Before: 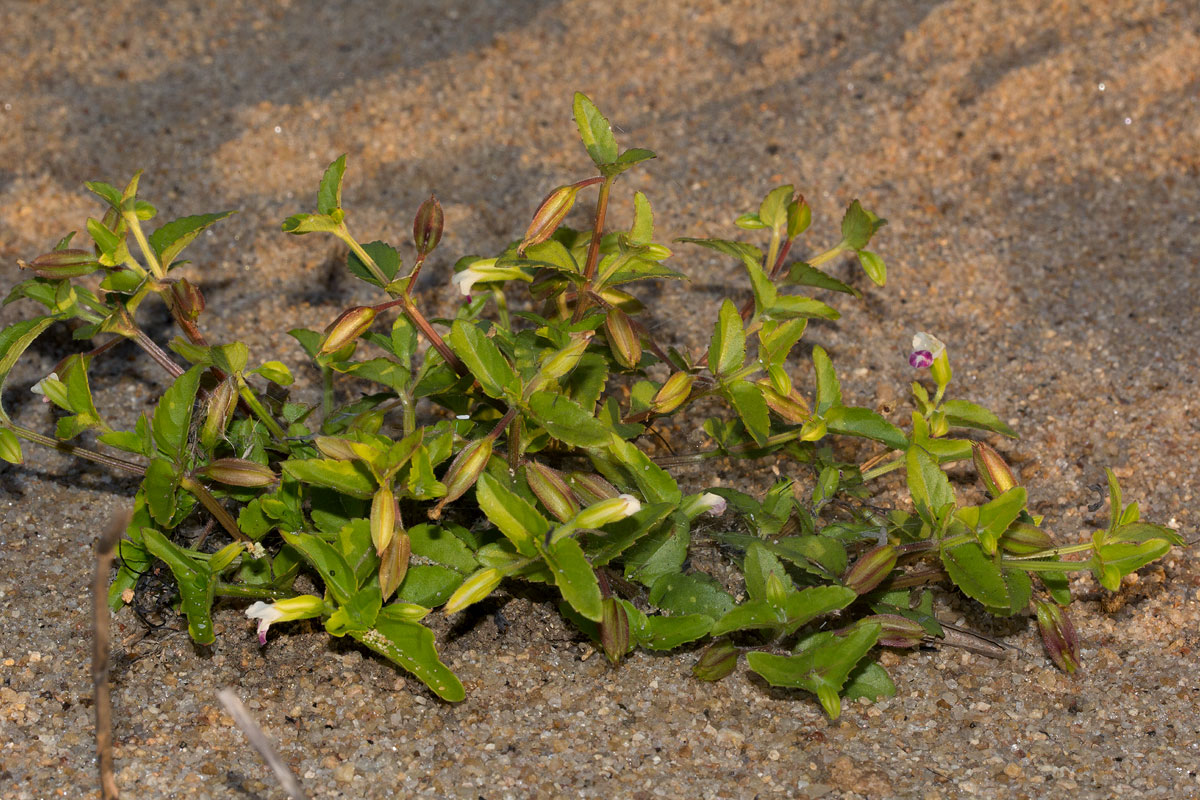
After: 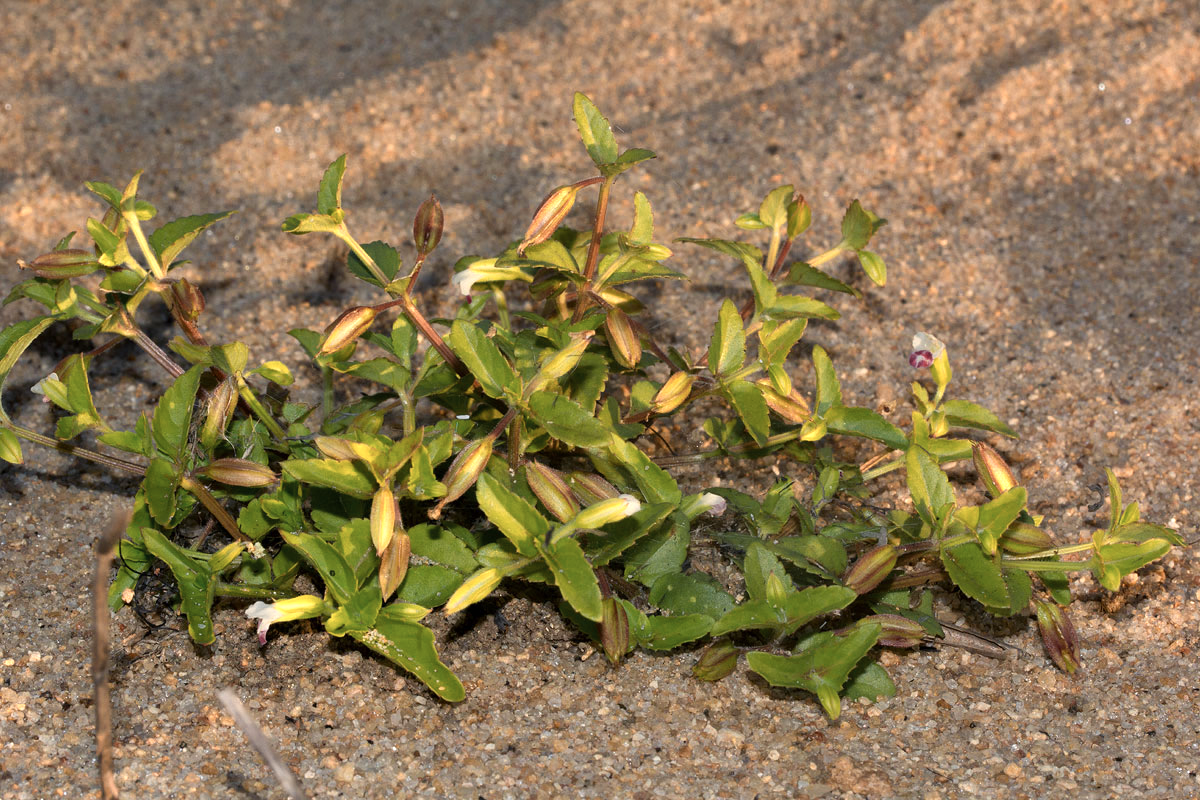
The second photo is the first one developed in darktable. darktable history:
color zones: curves: ch0 [(0.018, 0.548) (0.197, 0.654) (0.425, 0.447) (0.605, 0.658) (0.732, 0.579)]; ch1 [(0.105, 0.531) (0.224, 0.531) (0.386, 0.39) (0.618, 0.456) (0.732, 0.456) (0.956, 0.421)]; ch2 [(0.039, 0.583) (0.215, 0.465) (0.399, 0.544) (0.465, 0.548) (0.614, 0.447) (0.724, 0.43) (0.882, 0.623) (0.956, 0.632)]
tone equalizer: on, module defaults
